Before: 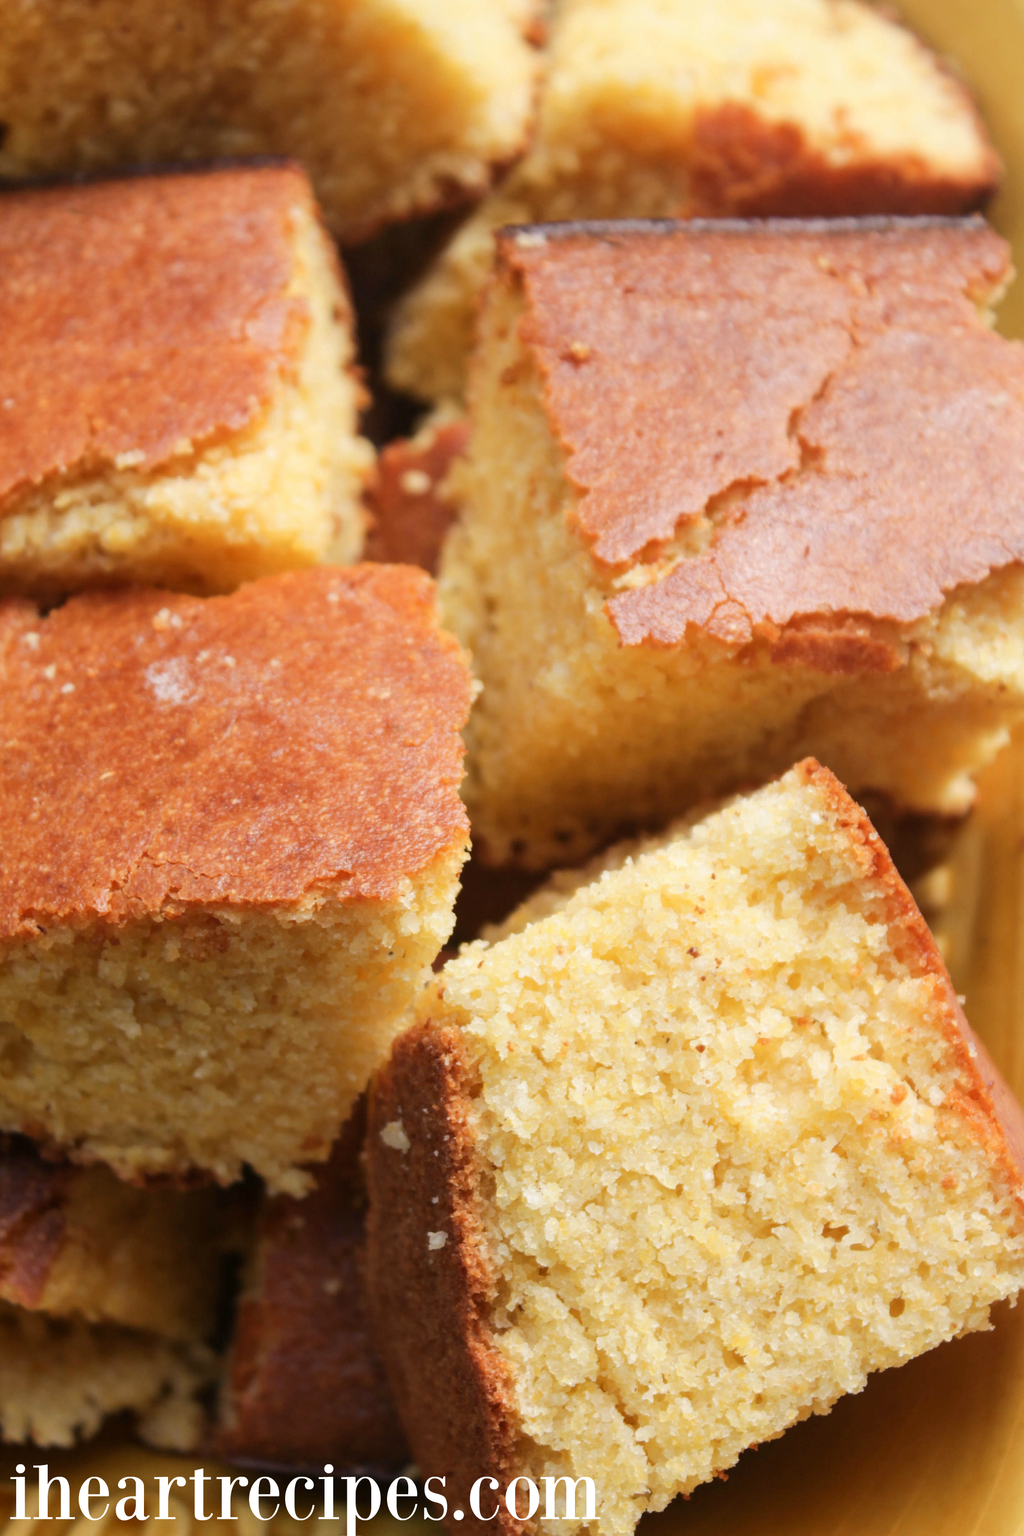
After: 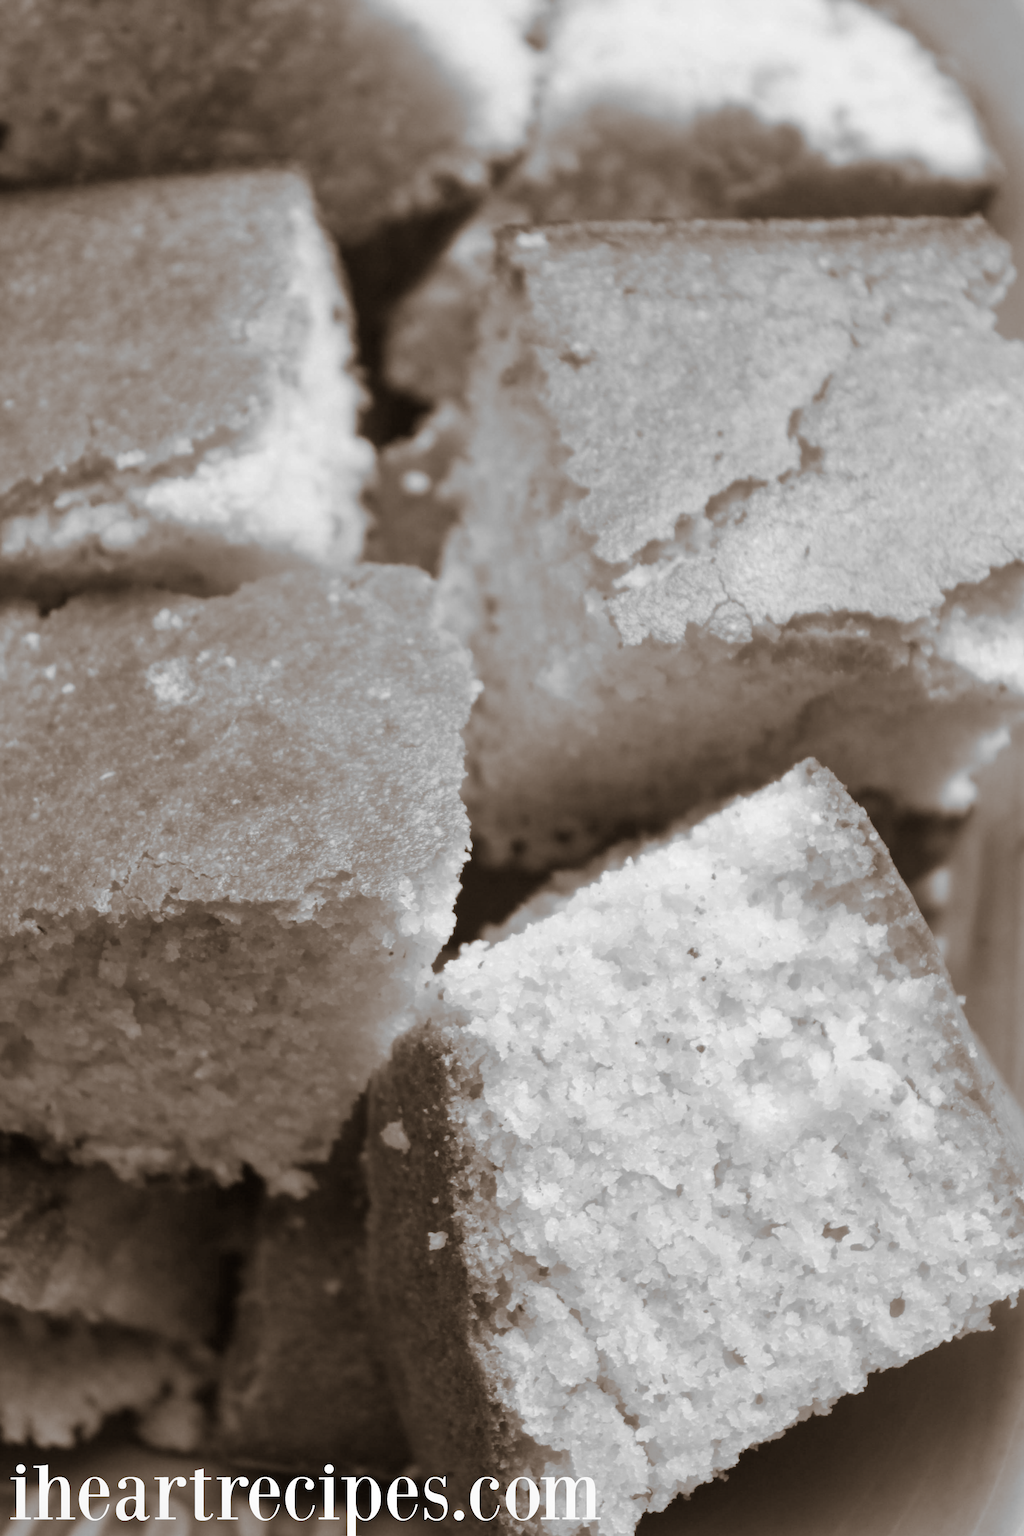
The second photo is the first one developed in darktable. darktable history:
split-toning: shadows › hue 32.4°, shadows › saturation 0.51, highlights › hue 180°, highlights › saturation 0, balance -60.17, compress 55.19%
monochrome: size 1
